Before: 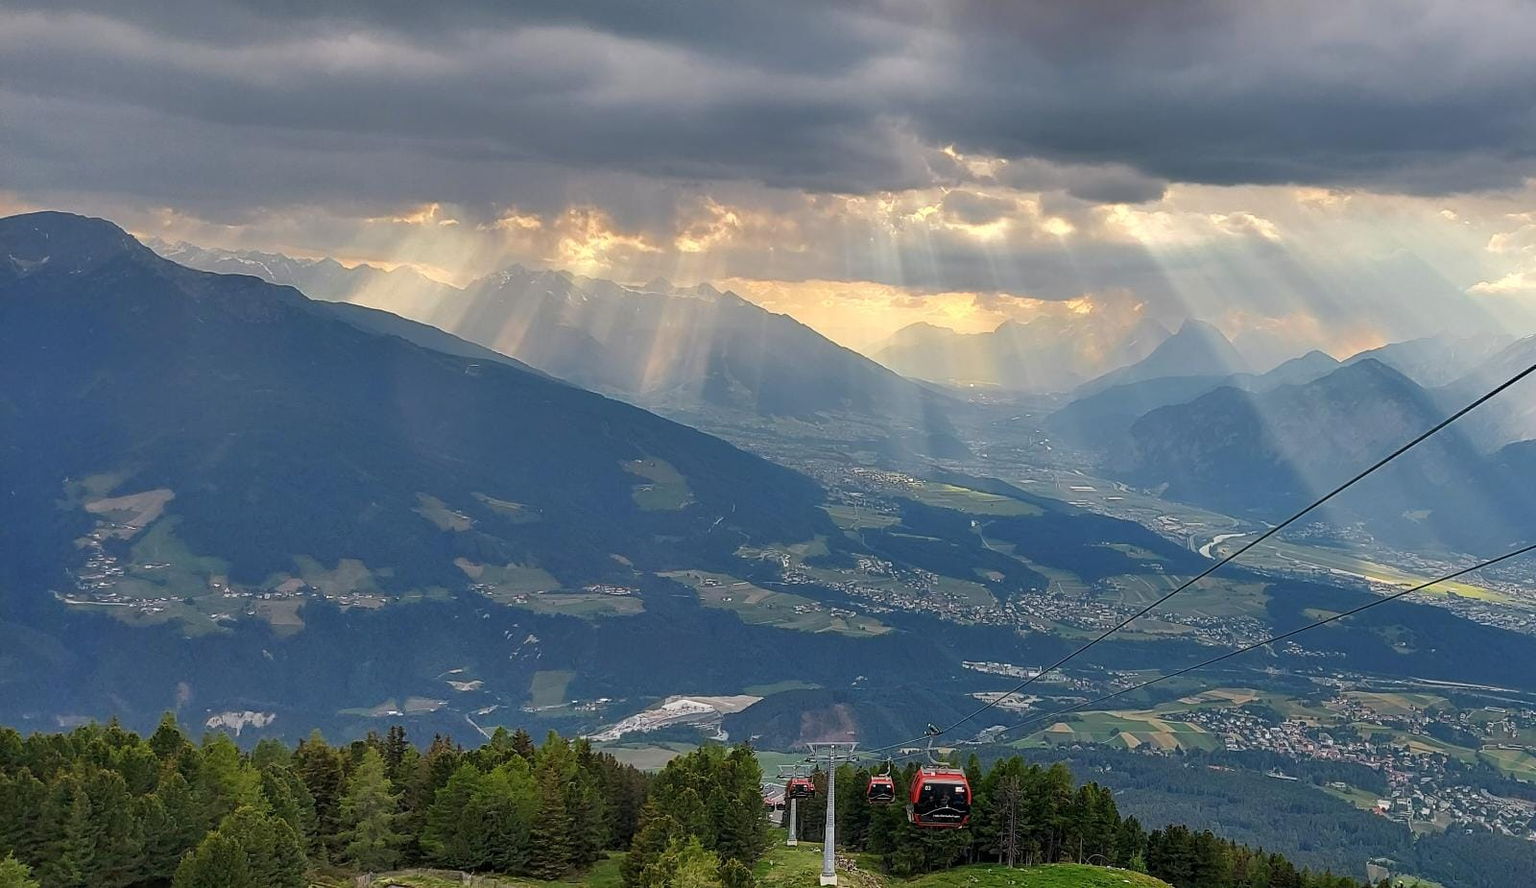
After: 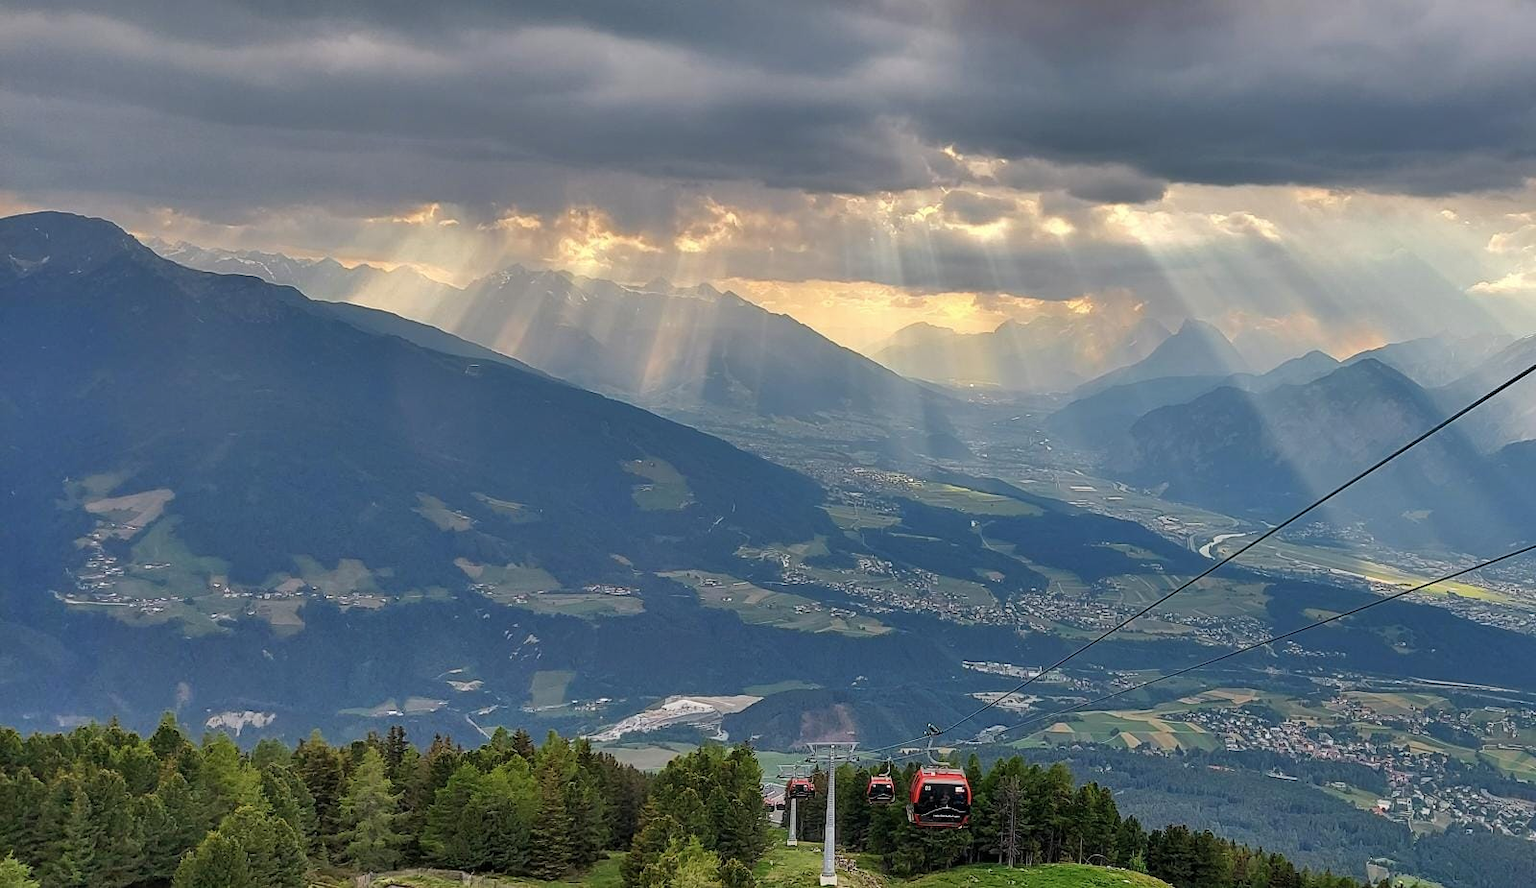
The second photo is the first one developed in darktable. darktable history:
color balance rgb: perceptual saturation grading › global saturation -1%
shadows and highlights: soften with gaussian
